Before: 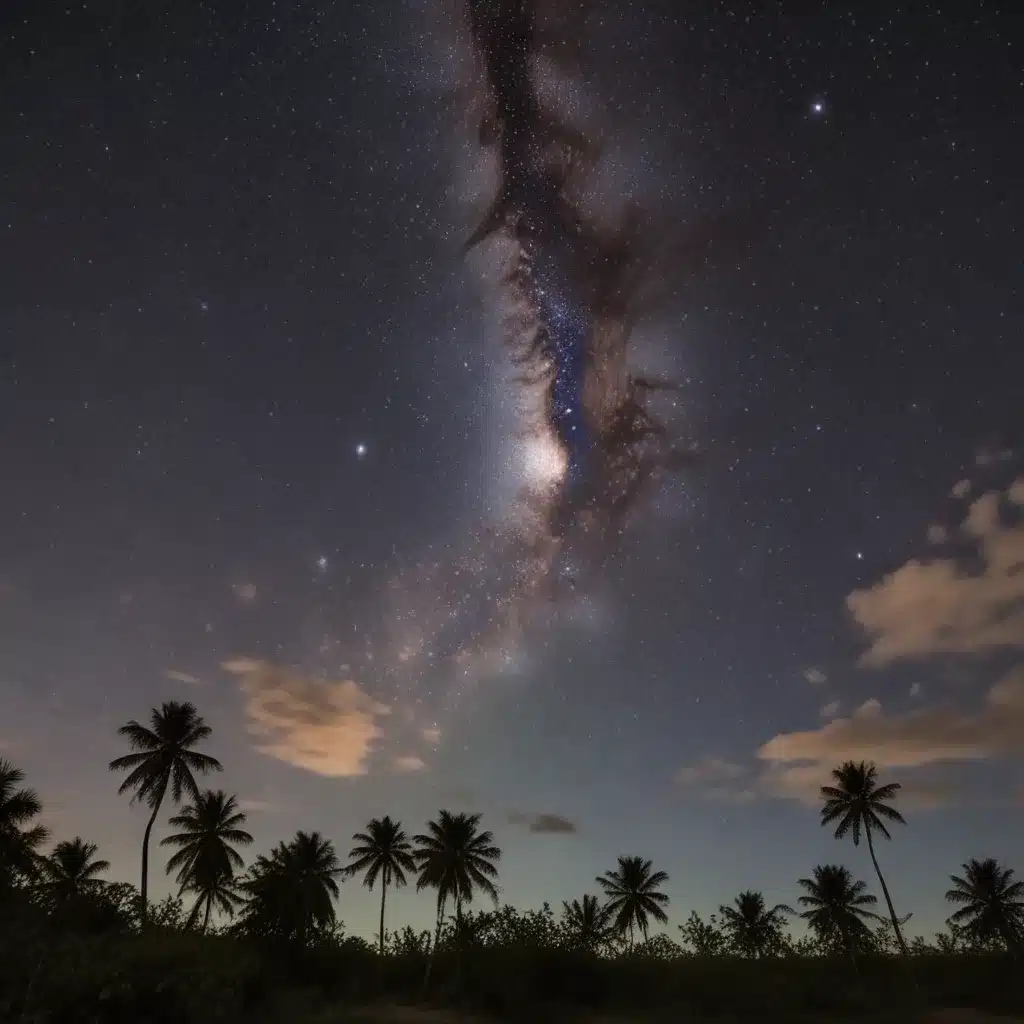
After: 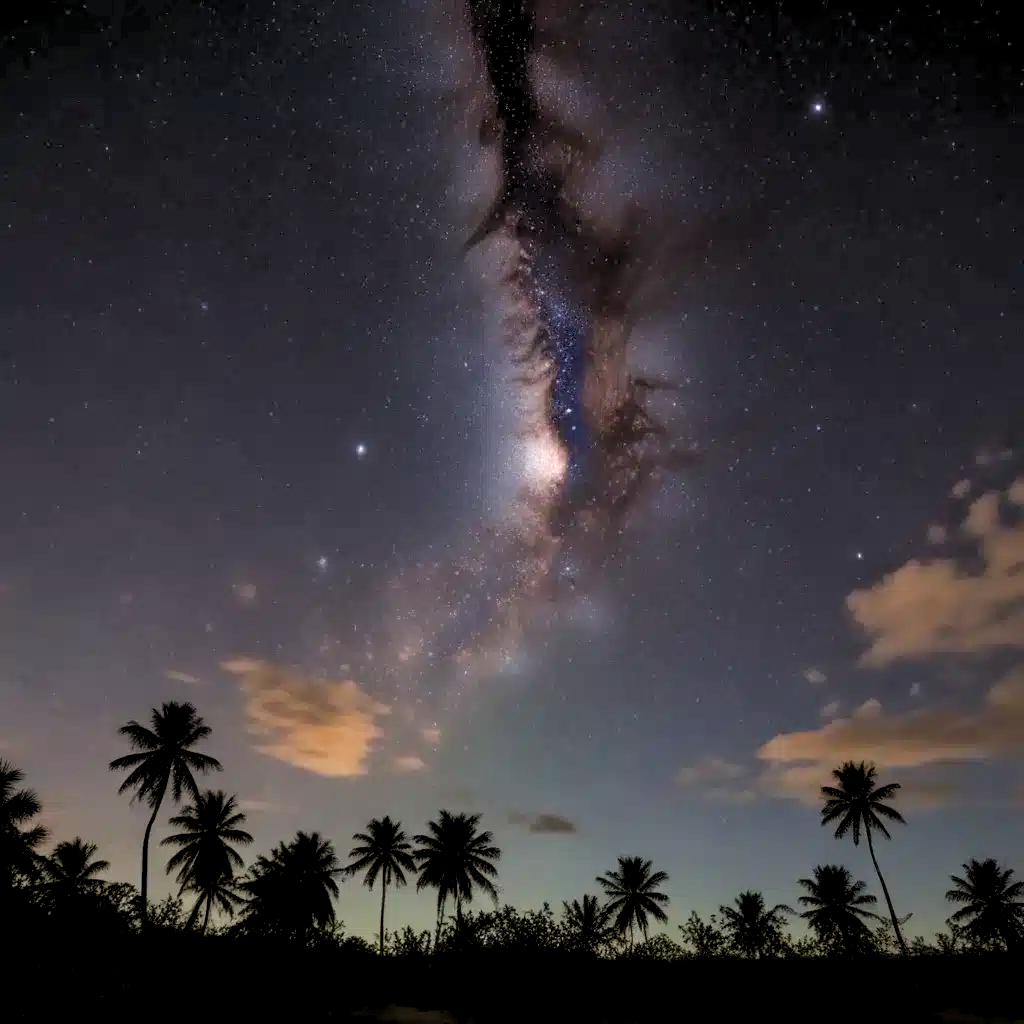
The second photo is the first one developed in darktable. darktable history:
color balance rgb: perceptual saturation grading › global saturation 30%, global vibrance 10%
rgb levels: levels [[0.01, 0.419, 0.839], [0, 0.5, 1], [0, 0.5, 1]]
